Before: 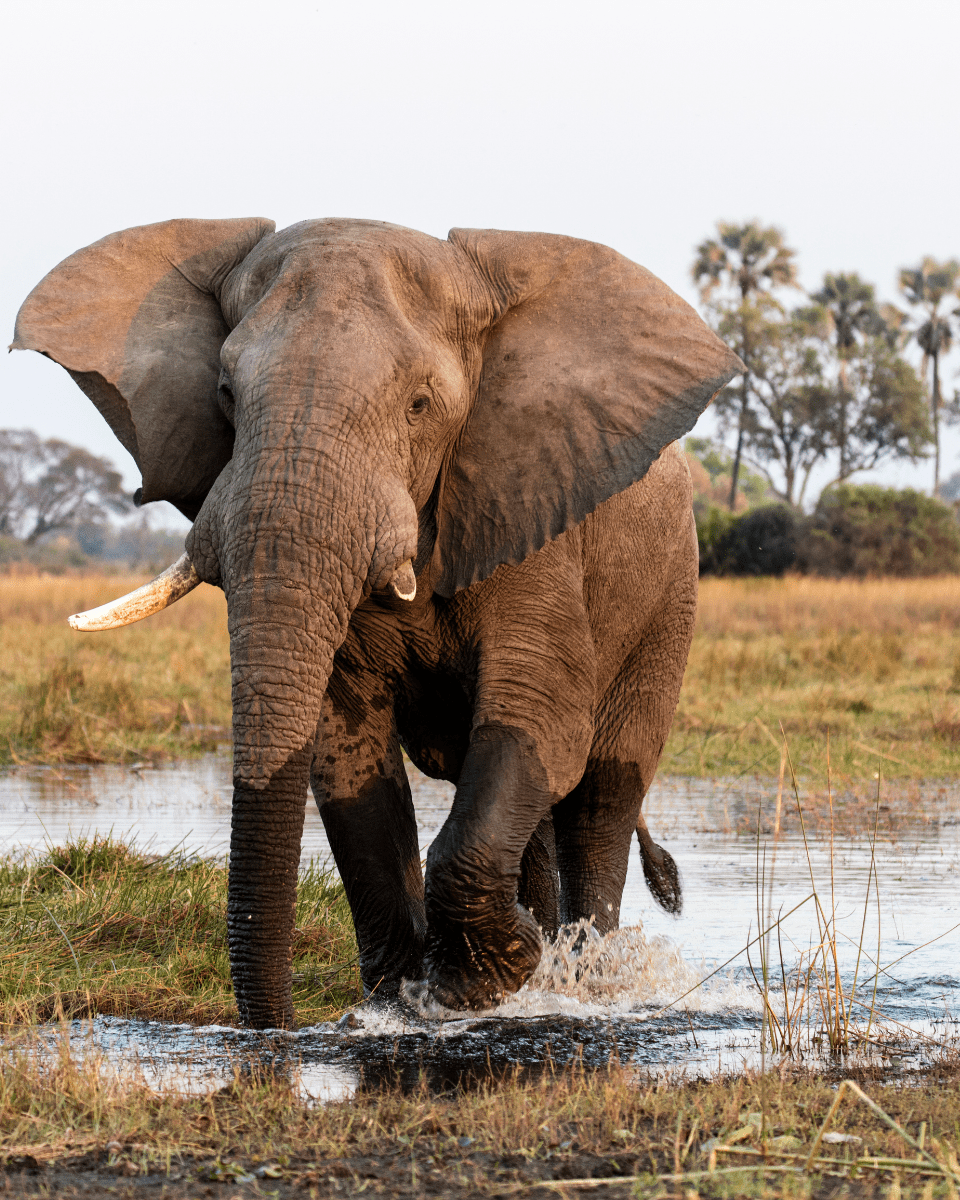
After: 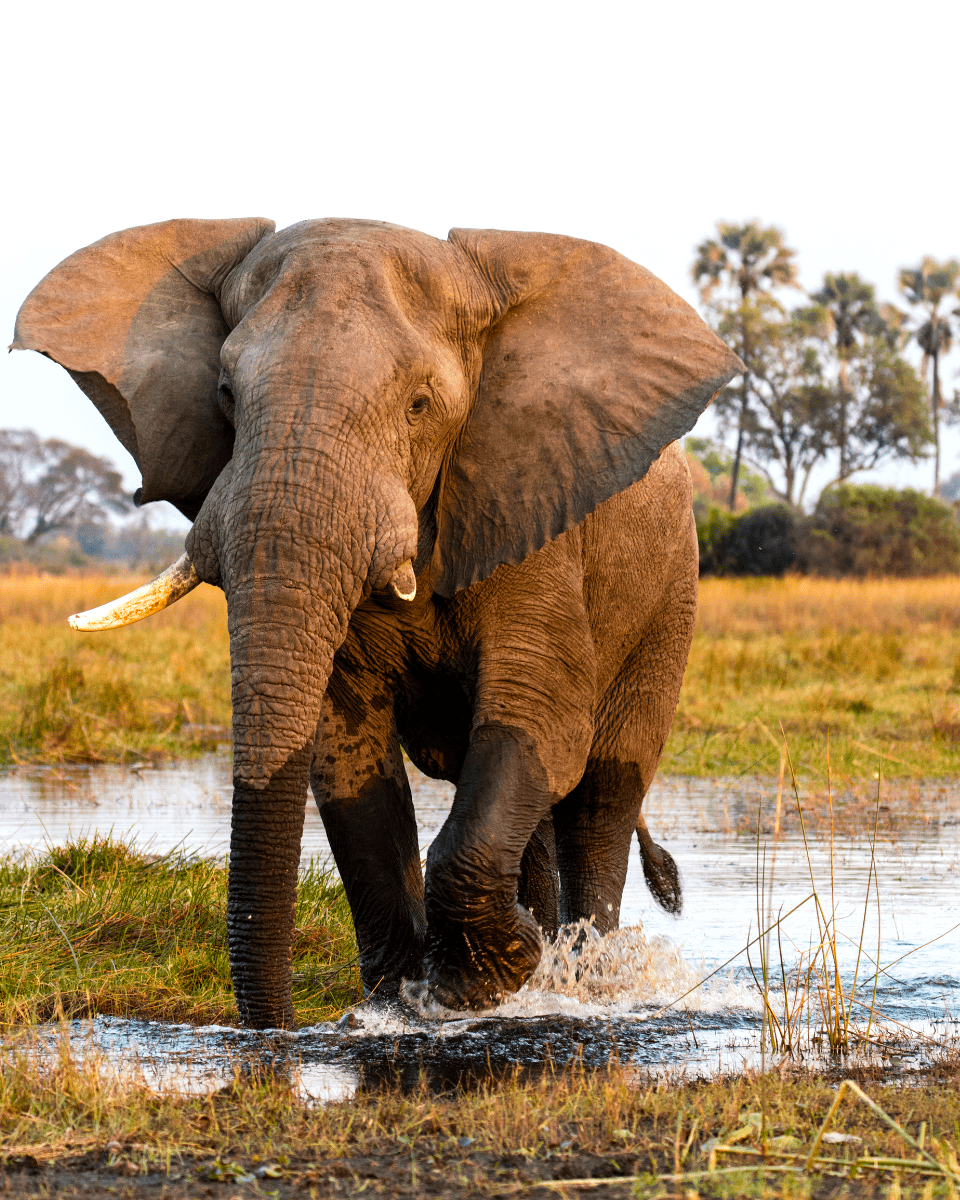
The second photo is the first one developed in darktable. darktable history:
color balance rgb: highlights gain › luminance 14.512%, perceptual saturation grading › global saturation 25.164%, global vibrance 20%
